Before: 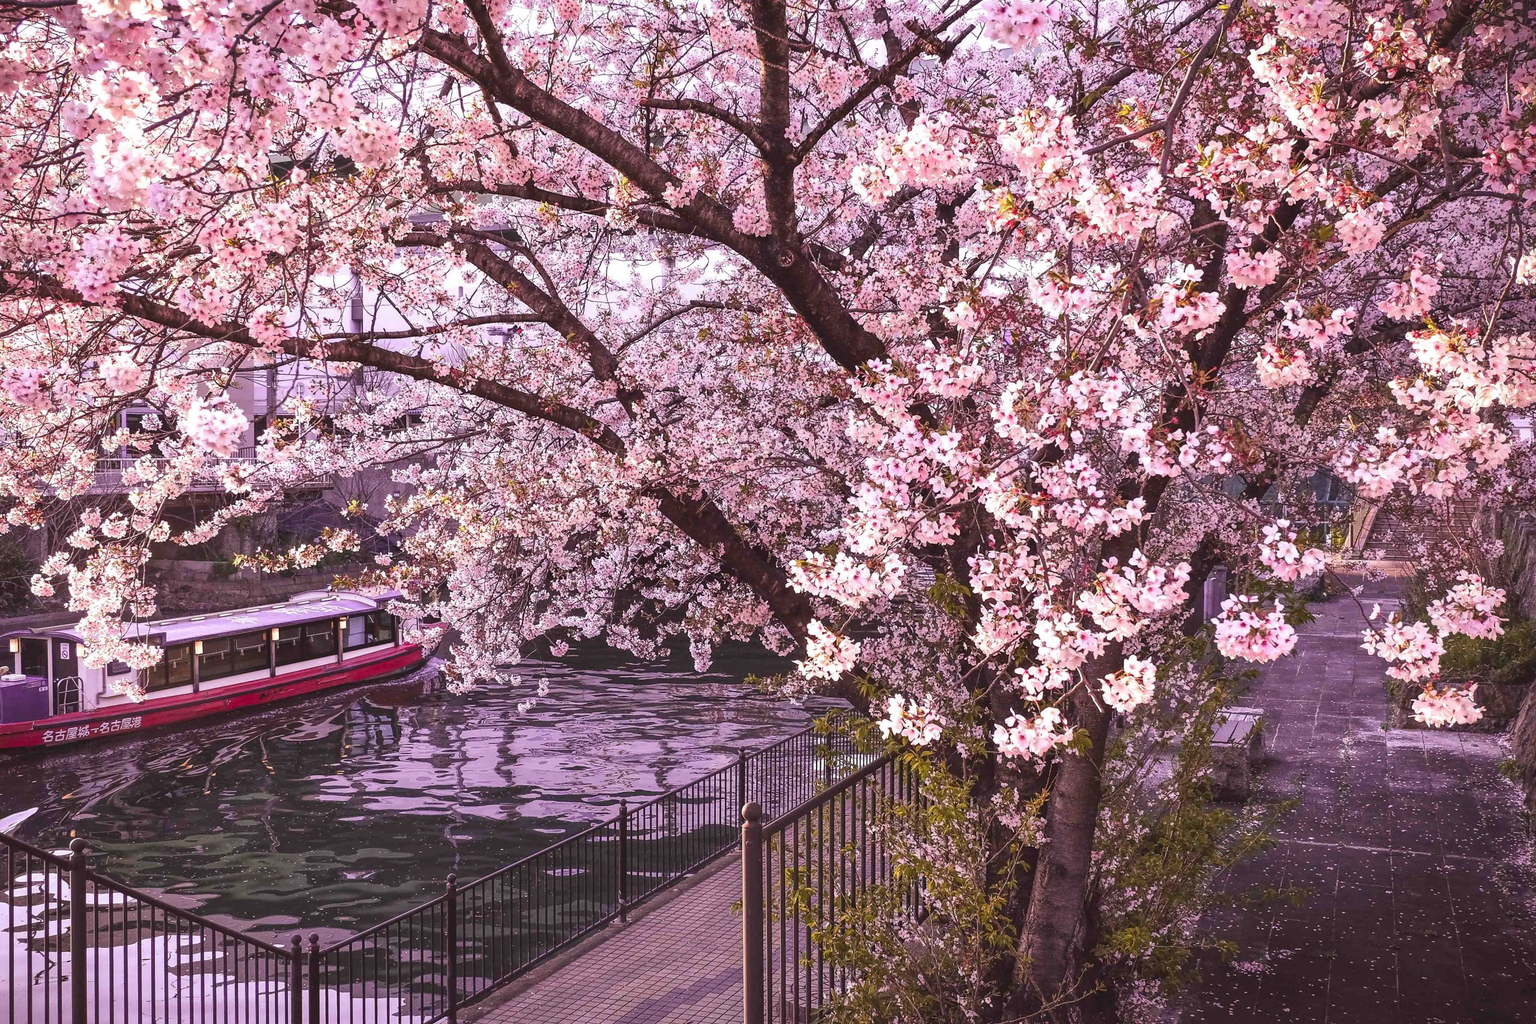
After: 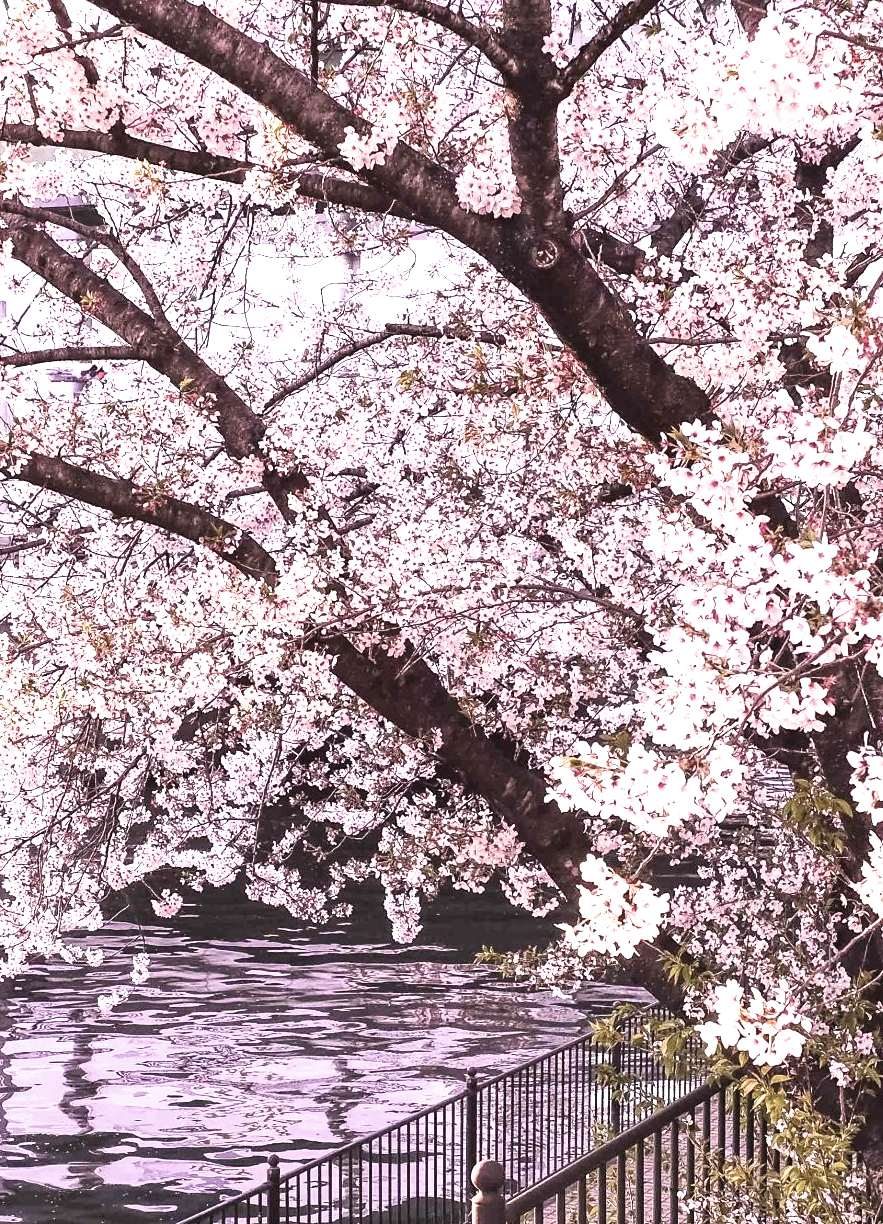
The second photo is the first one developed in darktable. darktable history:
crop and rotate: left 29.889%, top 10.405%, right 35.617%, bottom 17.844%
filmic rgb: black relative exposure -8 EV, white relative exposure 2.46 EV, hardness 6.4
color correction: highlights b* -0.036
exposure: black level correction 0, exposure 0.895 EV, compensate exposure bias true, compensate highlight preservation false
contrast brightness saturation: contrast 0.104, saturation -0.292
